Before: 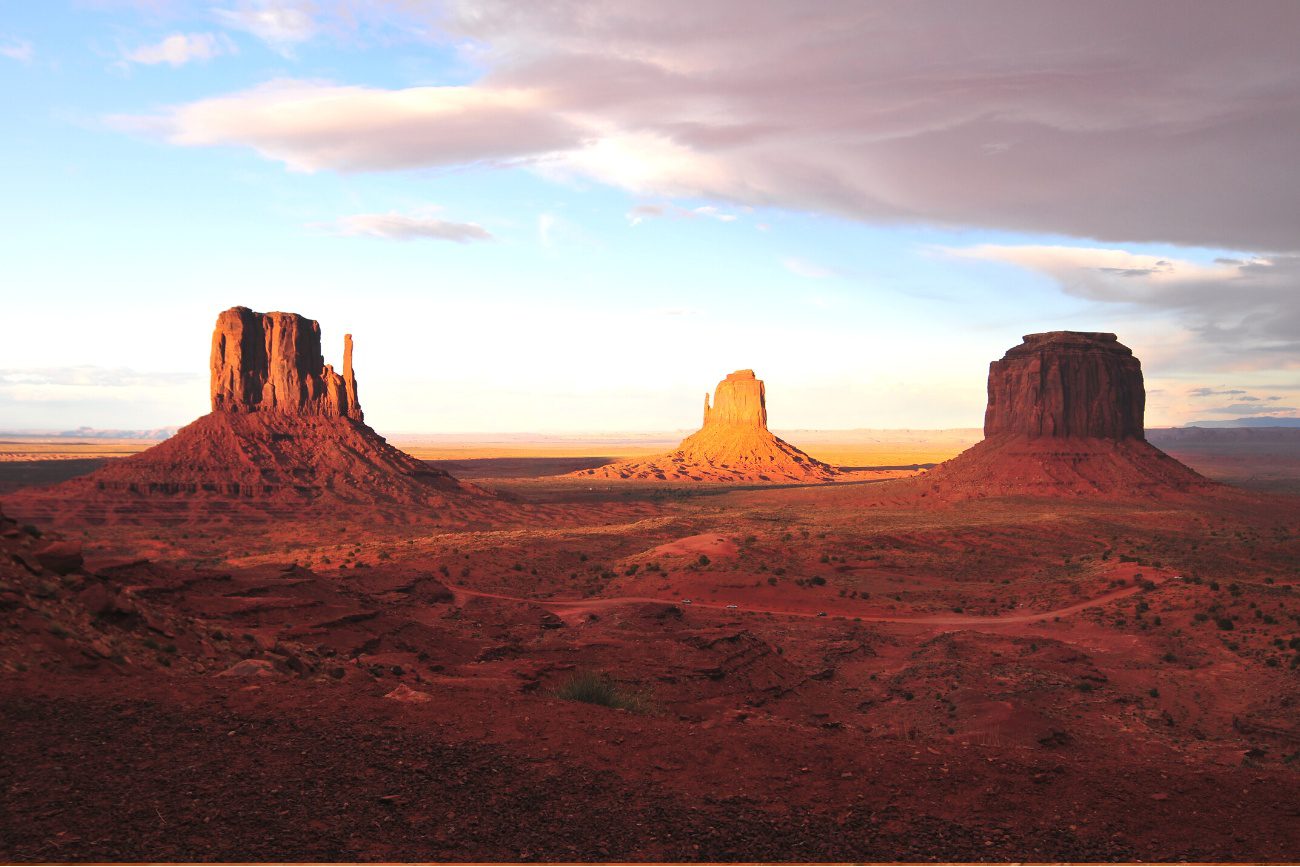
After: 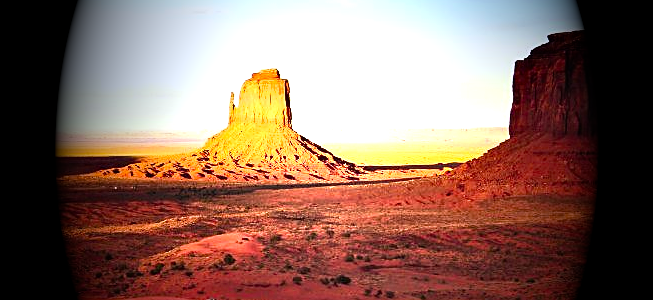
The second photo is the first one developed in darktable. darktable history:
exposure: black level correction 0, exposure 1.45 EV, compensate exposure bias true, compensate highlight preservation false
sharpen: on, module defaults
crop: left 36.607%, top 34.735%, right 13.146%, bottom 30.611%
vignetting: fall-off start 15.9%, fall-off radius 100%, brightness -1, saturation 0.5, width/height ratio 0.719
contrast equalizer: octaves 7, y [[0.609, 0.611, 0.615, 0.613, 0.607, 0.603], [0.504, 0.498, 0.496, 0.499, 0.506, 0.516], [0 ×6], [0 ×6], [0 ×6]]
white balance: red 0.967, blue 1.049
shadows and highlights: shadows 37.27, highlights -28.18, soften with gaussian
